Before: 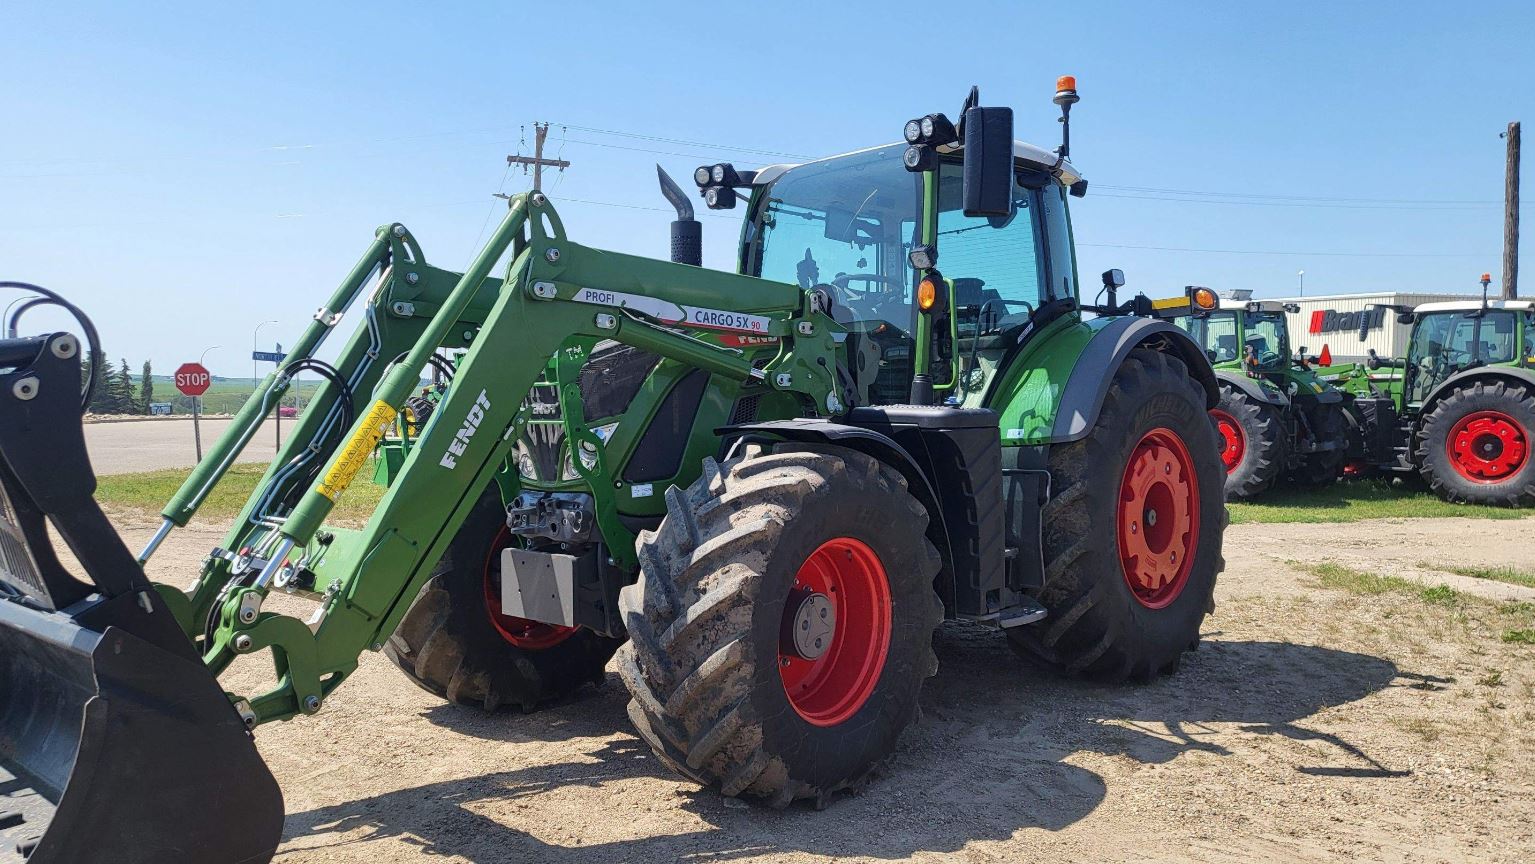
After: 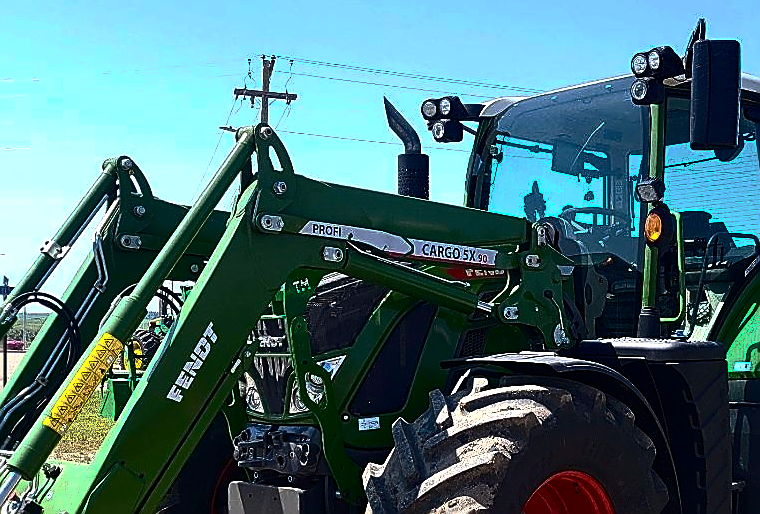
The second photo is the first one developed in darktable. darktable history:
crop: left 17.818%, top 7.782%, right 32.607%, bottom 32.685%
tone equalizer: edges refinement/feathering 500, mask exposure compensation -1.57 EV, preserve details guided filter
color balance rgb: perceptual saturation grading › global saturation 0.689%, perceptual saturation grading › highlights -18.045%, perceptual saturation grading › mid-tones 32.975%, perceptual saturation grading › shadows 50.459%, perceptual brilliance grading › global brilliance 15.015%, perceptual brilliance grading › shadows -35.202%
base curve: curves: ch0 [(0, 0) (0.826, 0.587) (1, 1)], preserve colors none
color zones: curves: ch1 [(0, 0.469) (0.01, 0.469) (0.12, 0.446) (0.248, 0.469) (0.5, 0.5) (0.748, 0.5) (0.99, 0.469) (1, 0.469)]
sharpen: radius 1.41, amount 1.267, threshold 0.692
contrast brightness saturation: contrast 0.285
